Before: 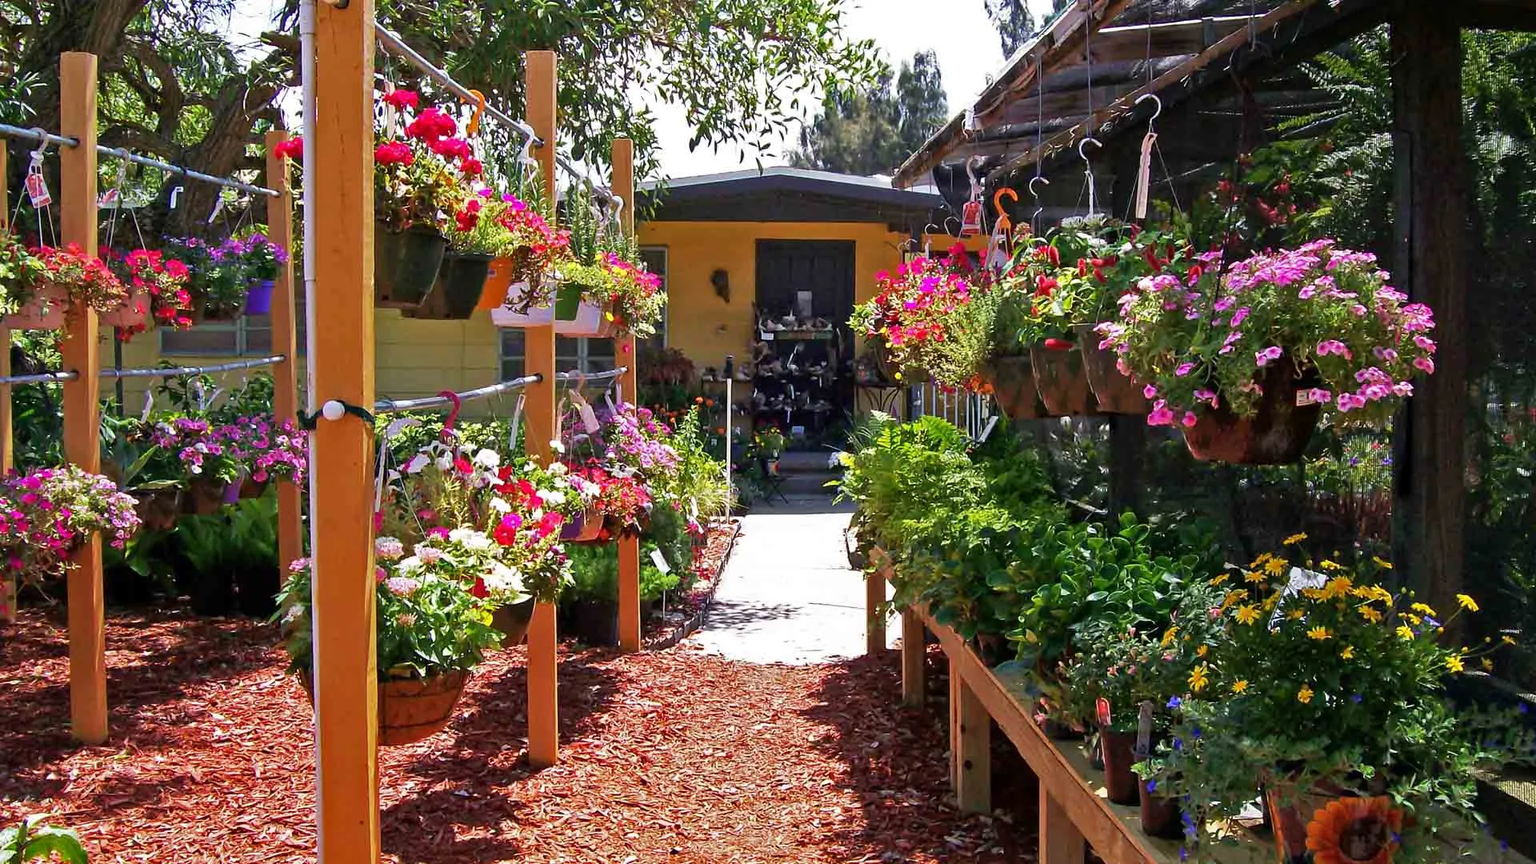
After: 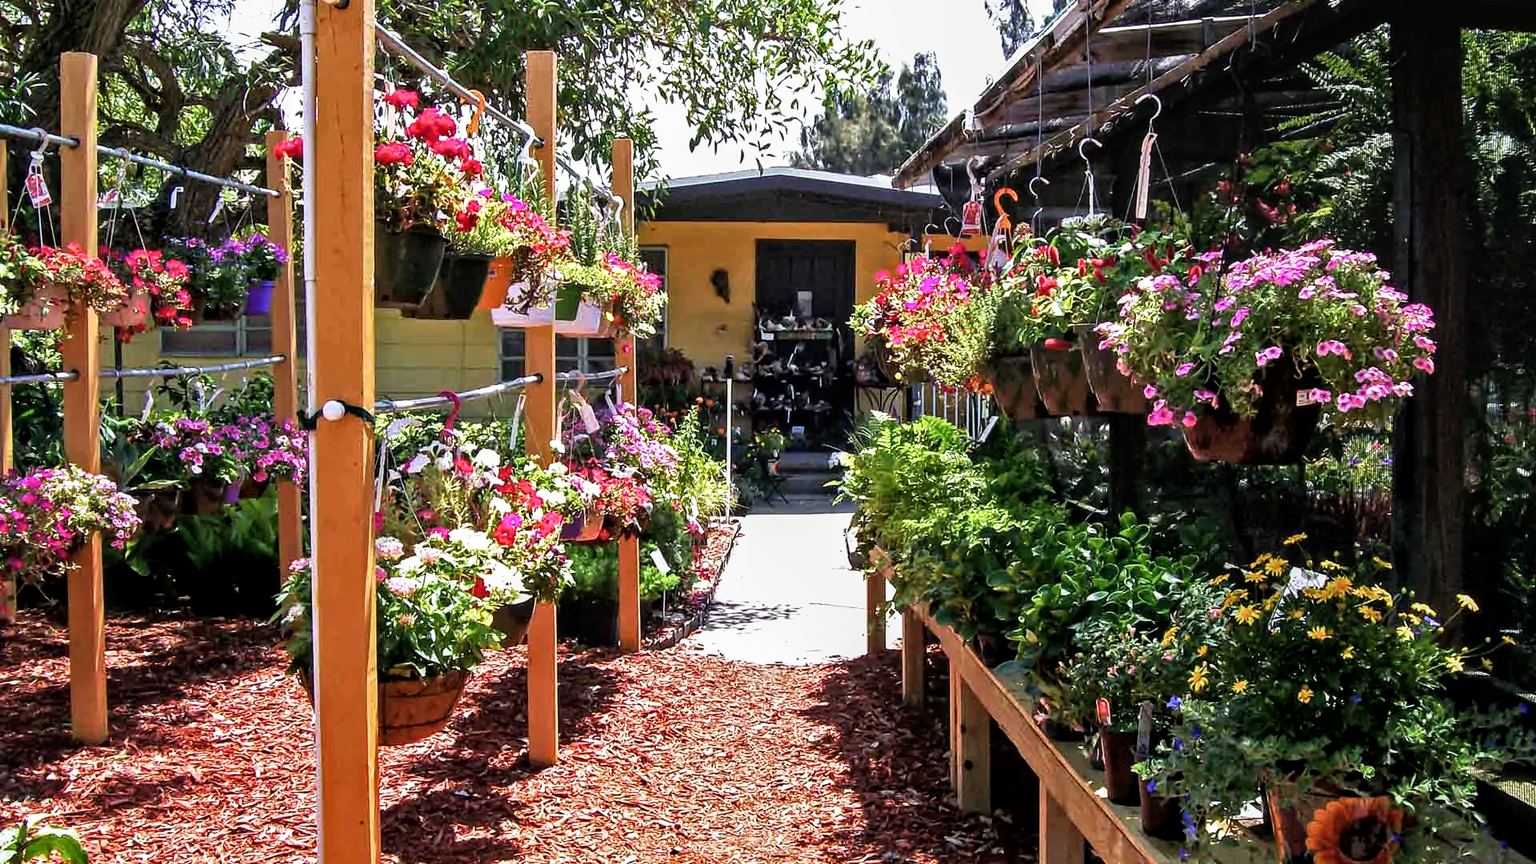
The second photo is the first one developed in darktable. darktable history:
filmic rgb: white relative exposure 2.34 EV, hardness 6.59
local contrast: on, module defaults
exposure: exposure 0.258 EV
white balance: red 0.978, blue 0.999
